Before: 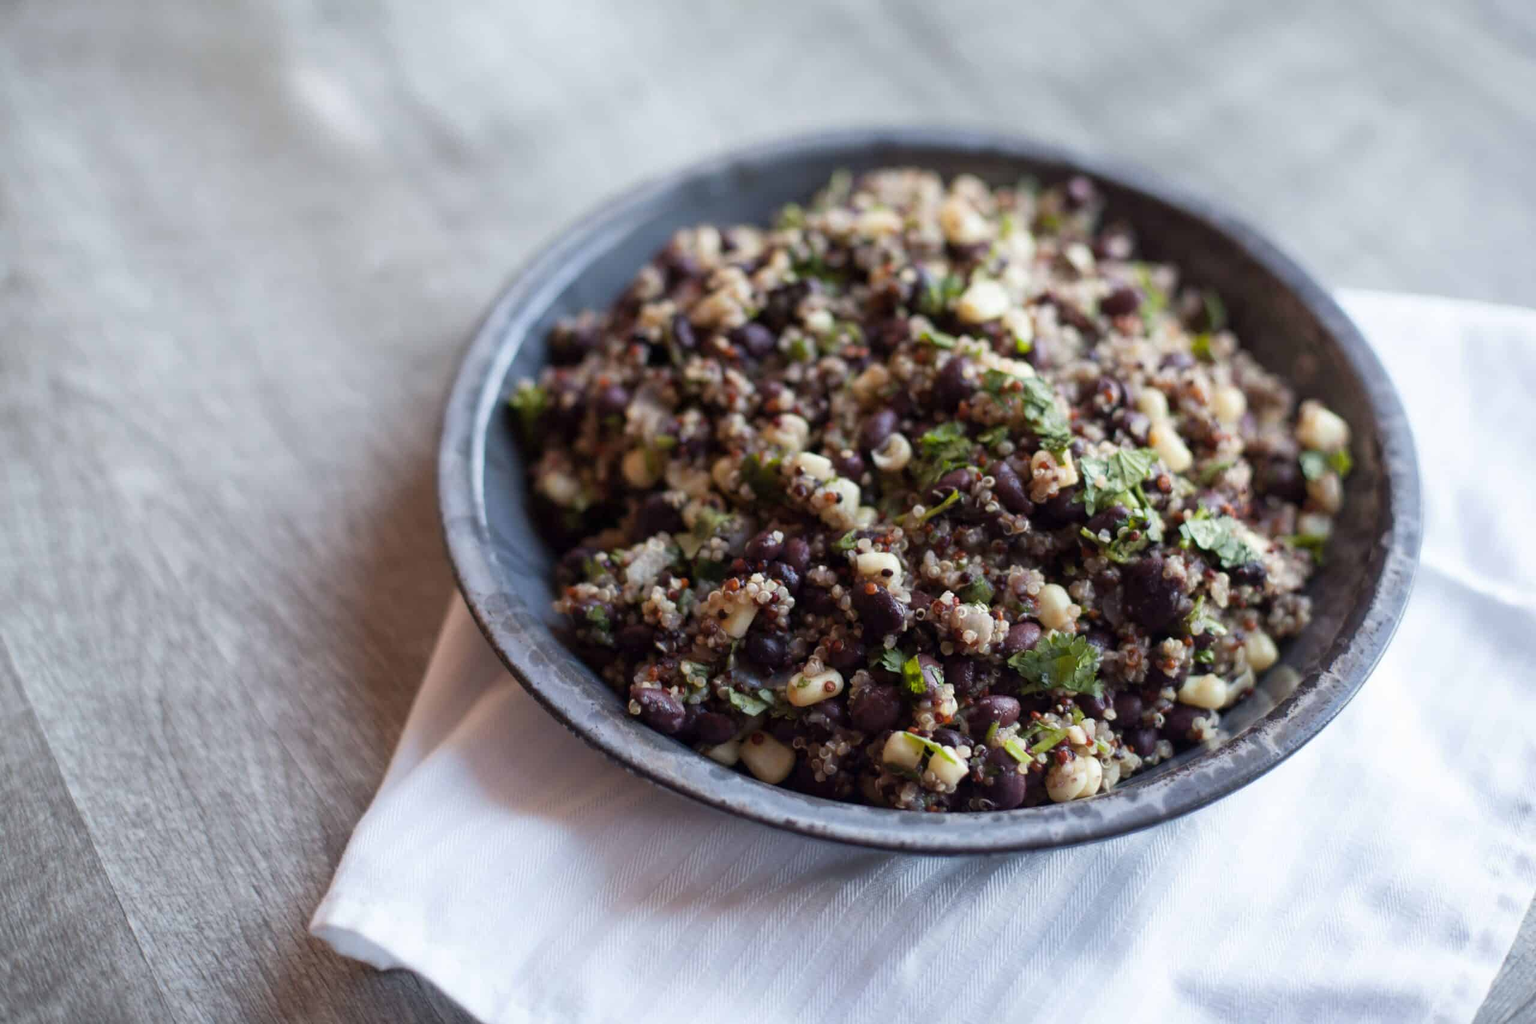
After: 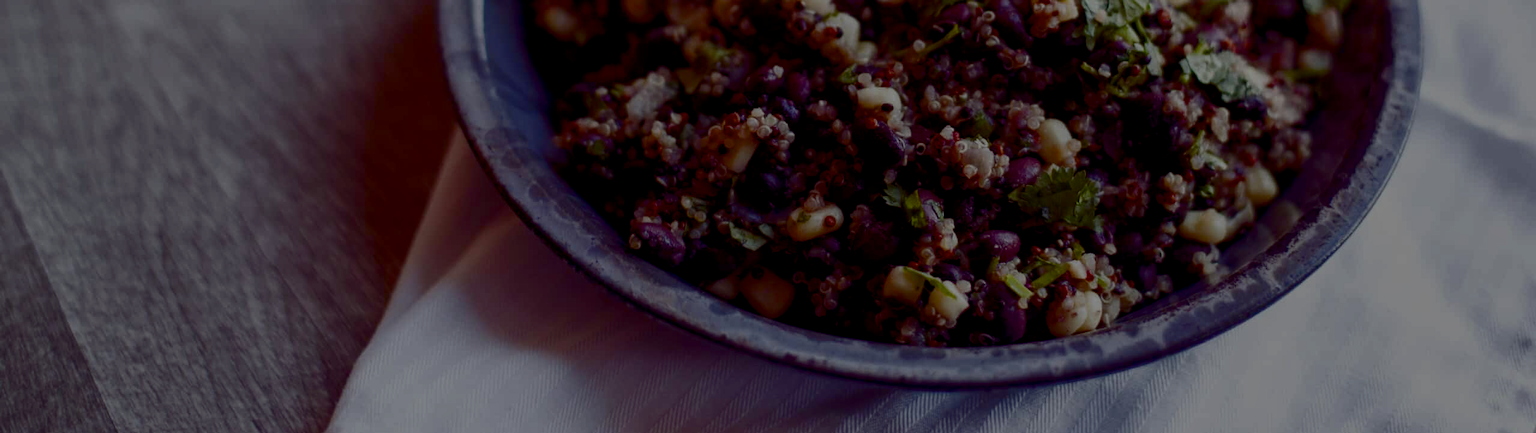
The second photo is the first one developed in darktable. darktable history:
color balance rgb: shadows lift › chroma 6.287%, shadows lift › hue 303.08°, power › luminance -7.721%, power › chroma 1.335%, power › hue 330.41°, linear chroma grading › global chroma 25.311%, perceptual saturation grading › global saturation 24.198%, perceptual saturation grading › highlights -23.736%, perceptual saturation grading › mid-tones 24.124%, perceptual saturation grading › shadows 40.308%, perceptual brilliance grading › global brilliance -48.173%
crop: top 45.49%, bottom 12.17%
contrast brightness saturation: contrast 0.289
local contrast: on, module defaults
